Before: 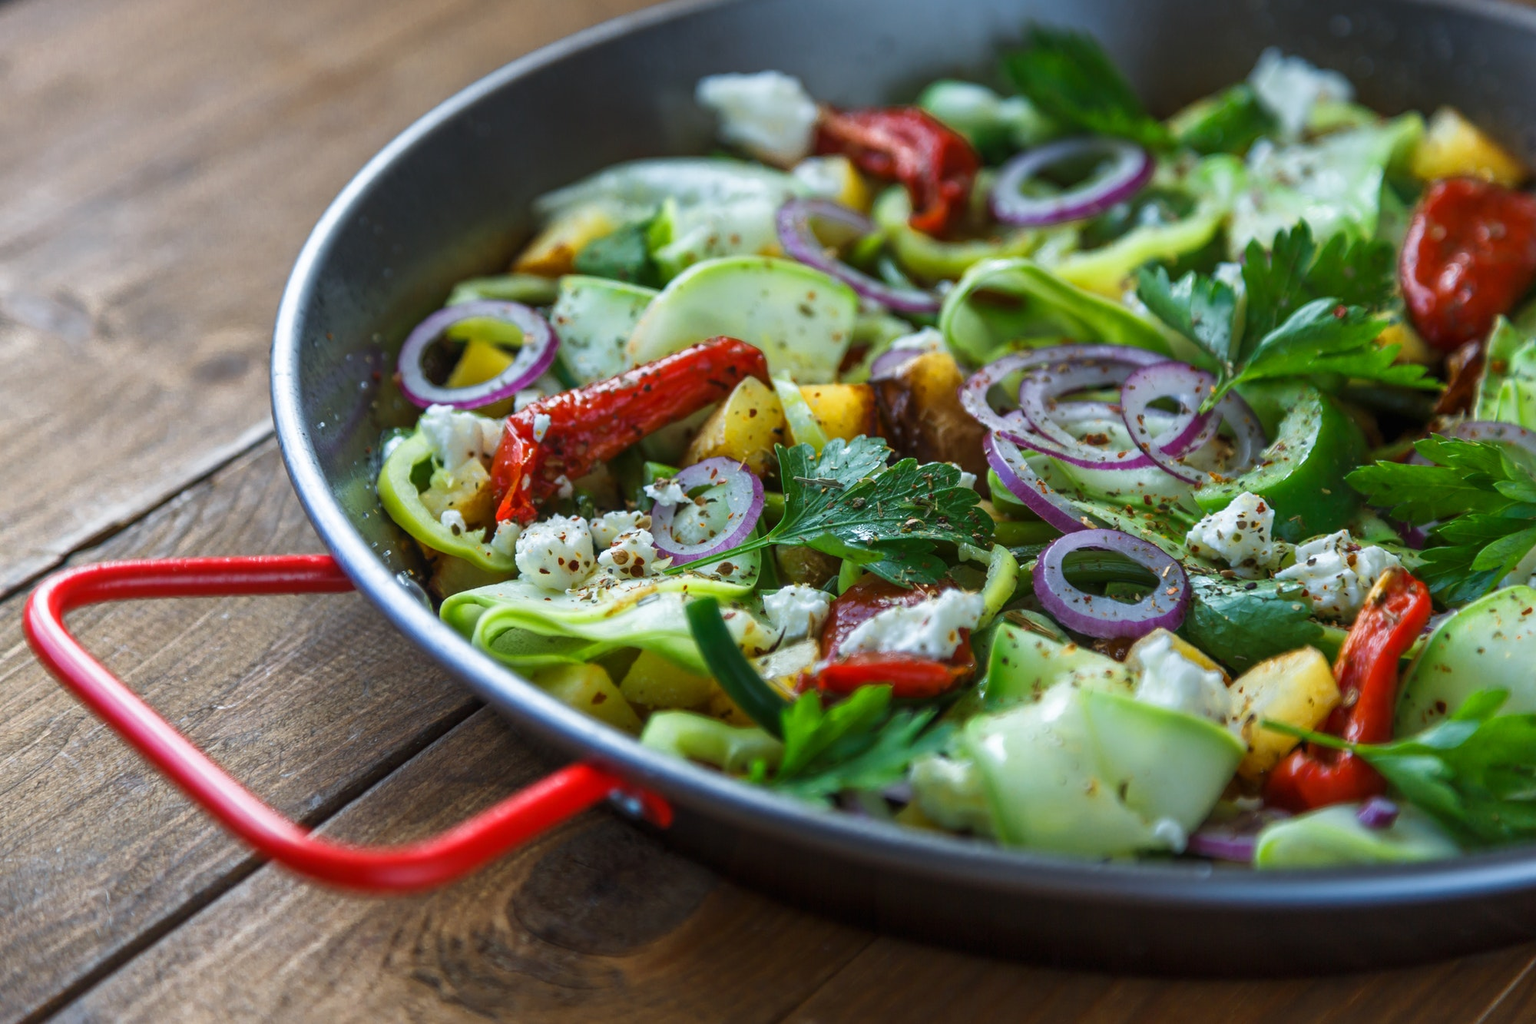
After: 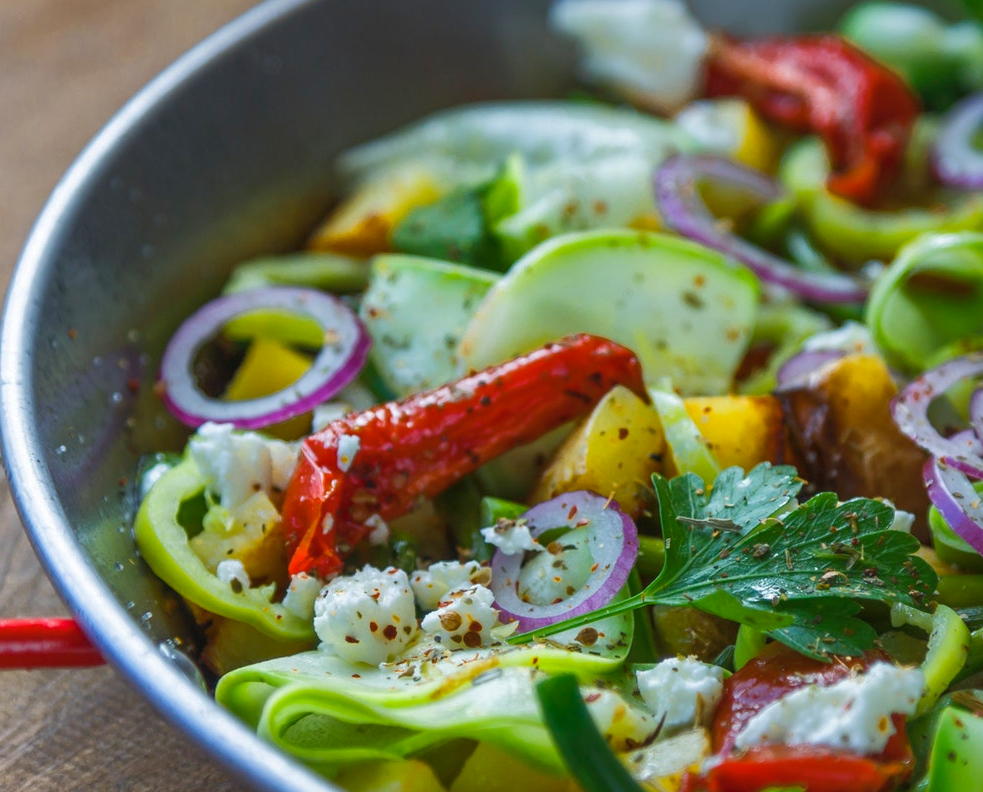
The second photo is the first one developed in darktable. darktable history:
color balance rgb: linear chroma grading › global chroma 14.451%, perceptual saturation grading › global saturation 0.233%
shadows and highlights: on, module defaults
crop: left 17.887%, top 7.848%, right 32.95%, bottom 32.684%
